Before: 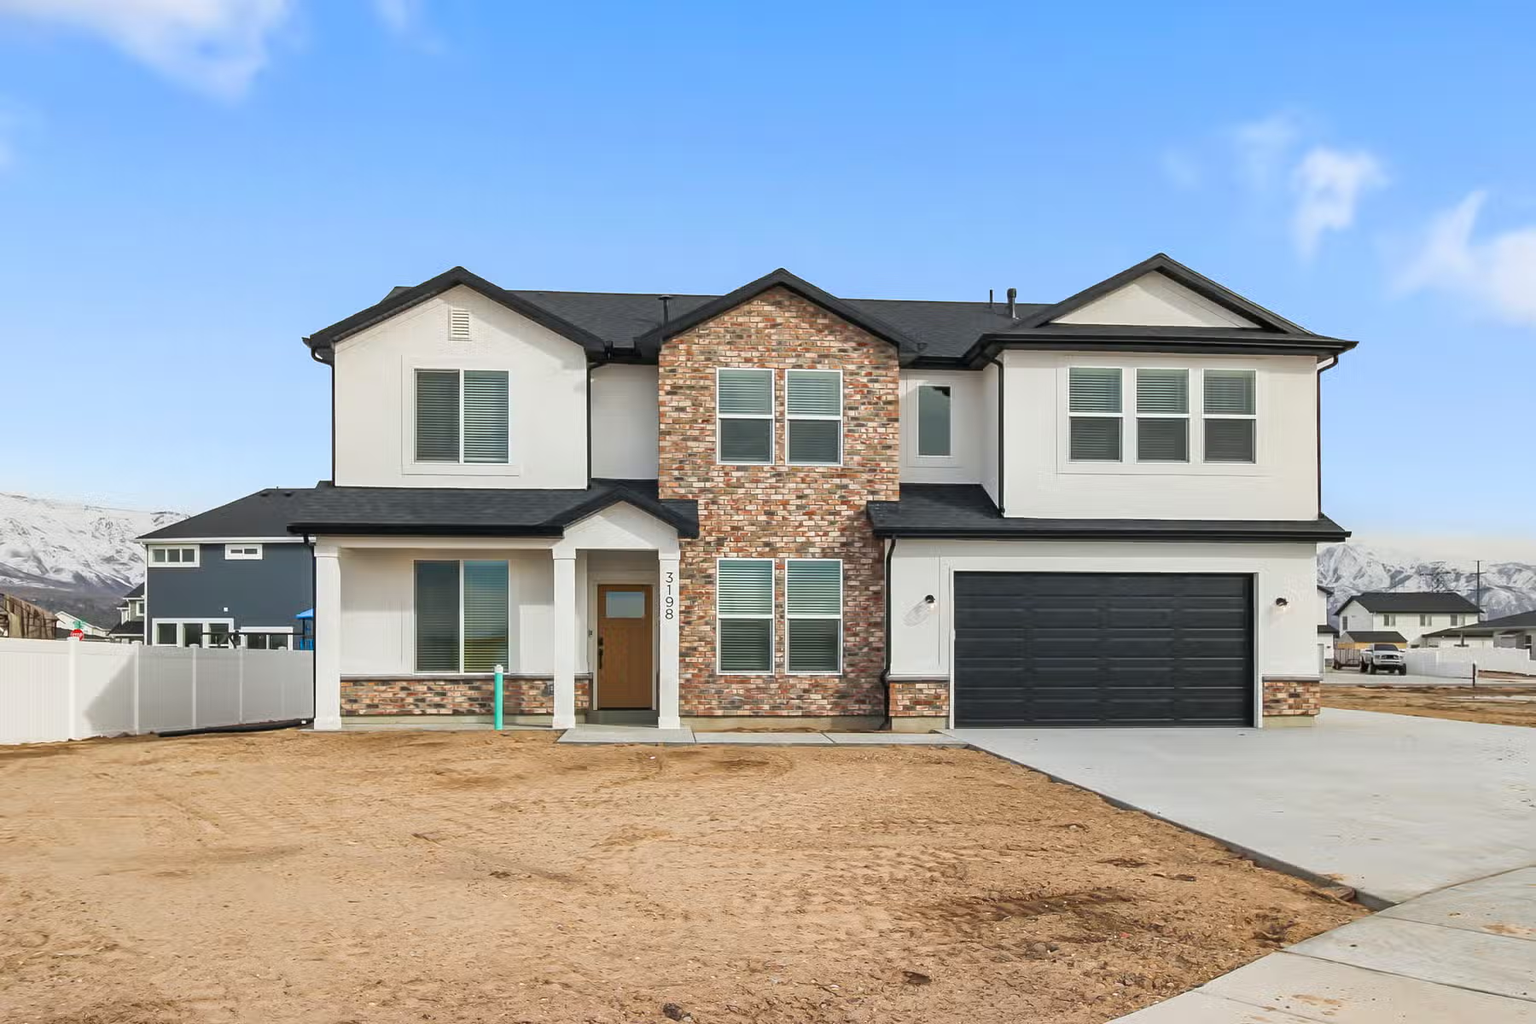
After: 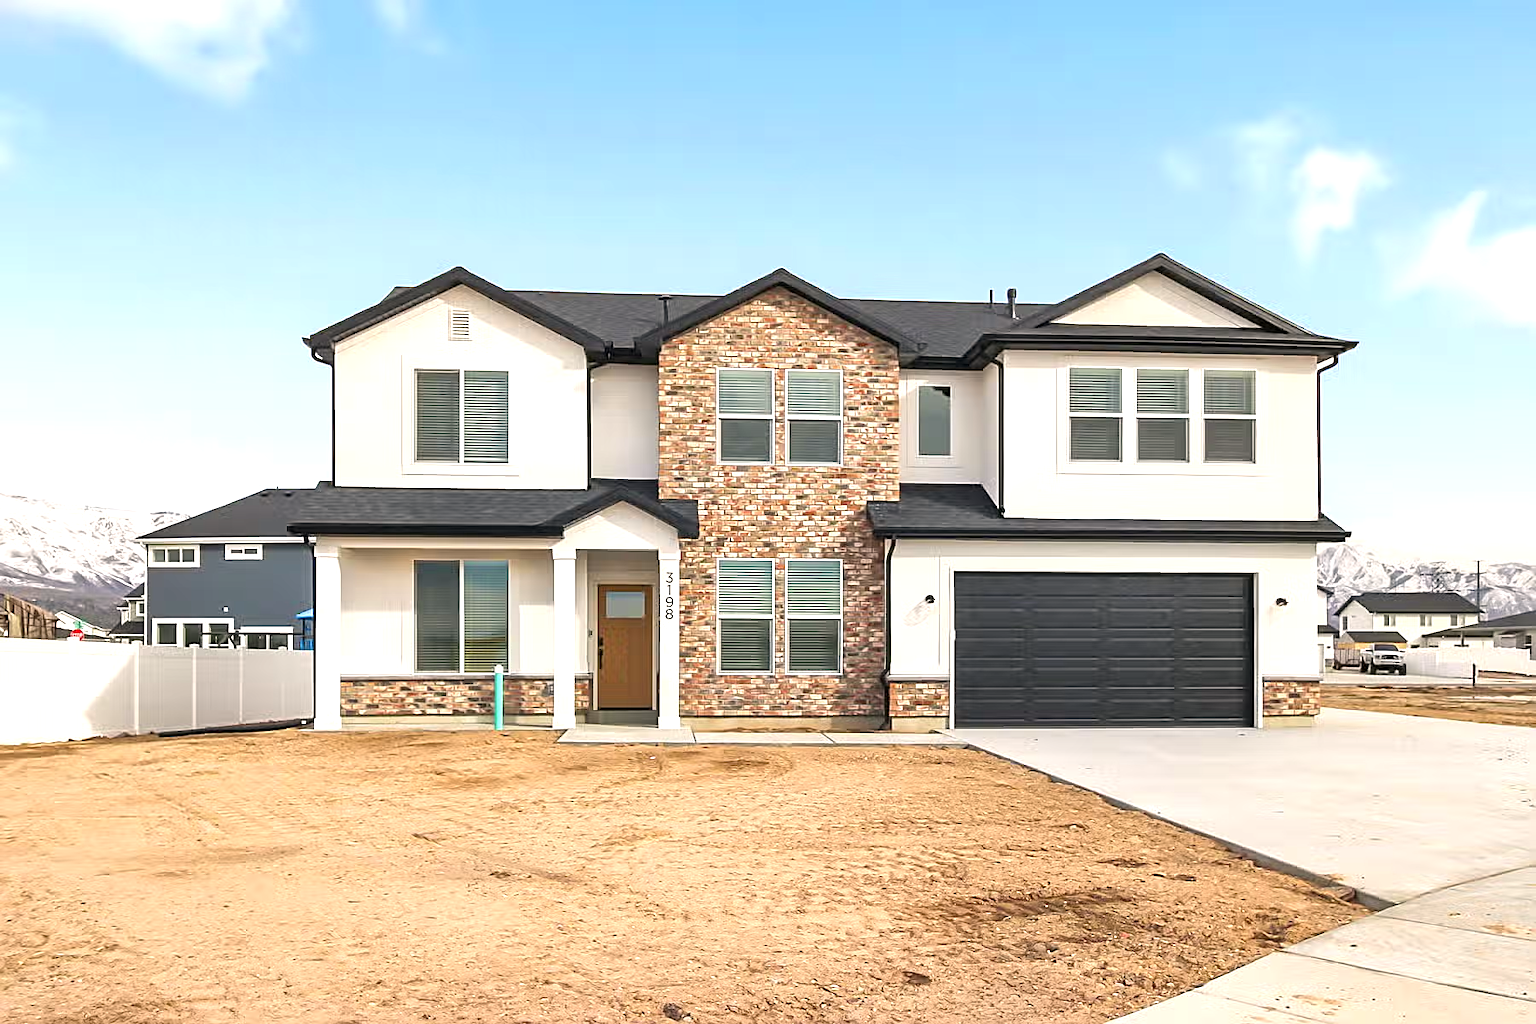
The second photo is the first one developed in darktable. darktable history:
color correction: highlights a* 3.84, highlights b* 5.07
exposure: black level correction 0, exposure 0.7 EV, compensate exposure bias true, compensate highlight preservation false
tone equalizer: on, module defaults
sharpen: on, module defaults
